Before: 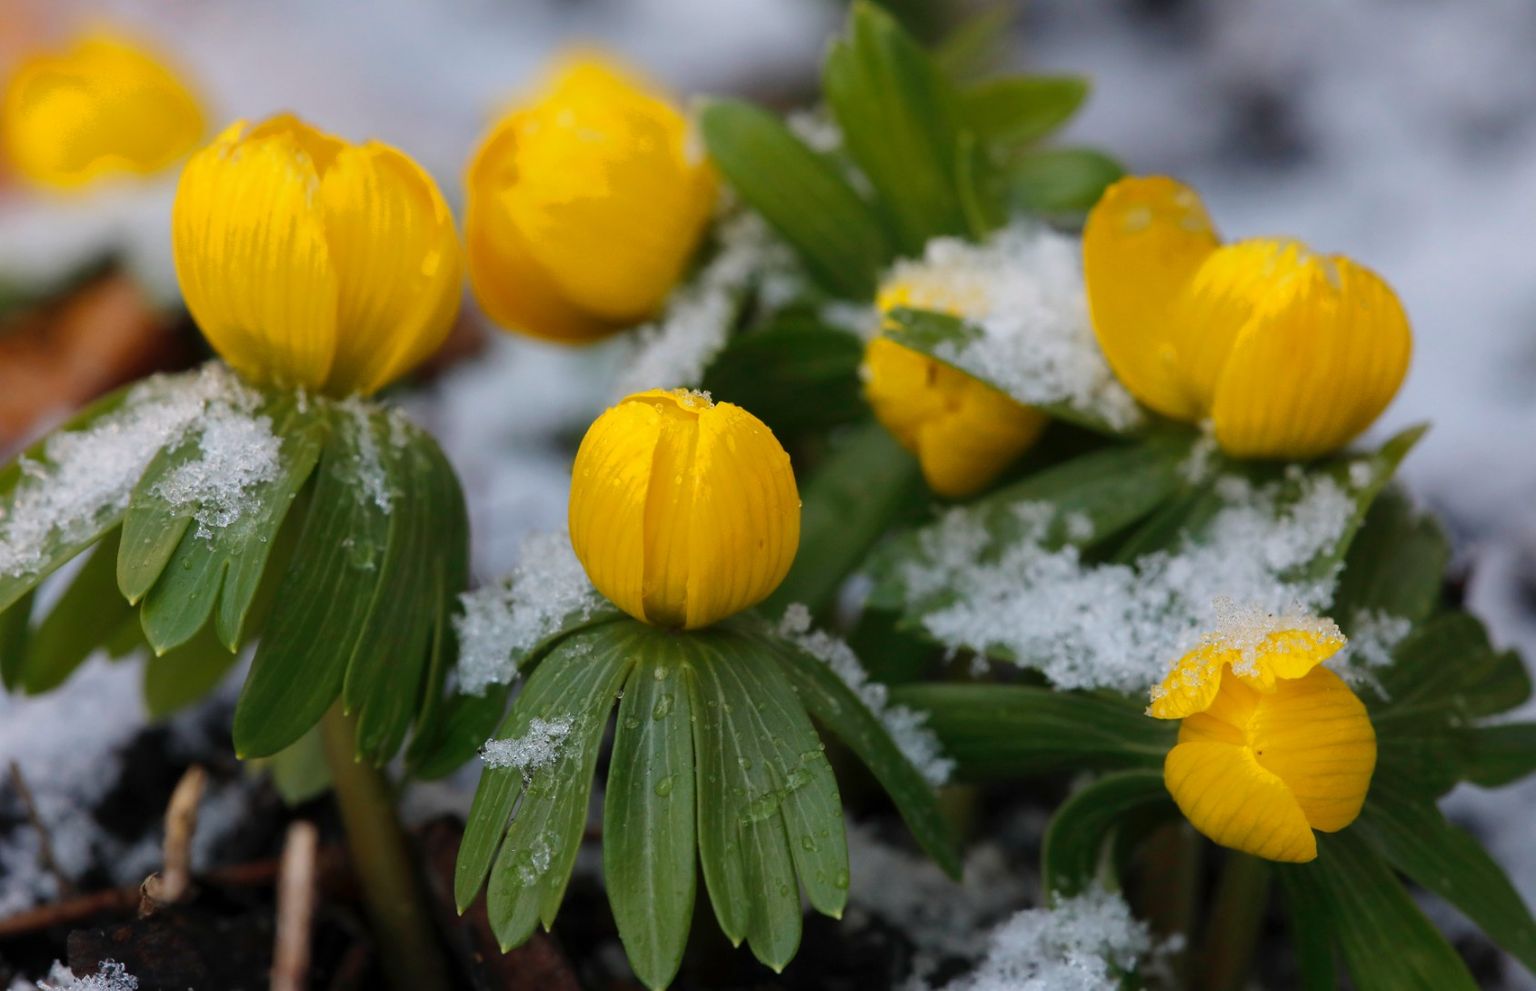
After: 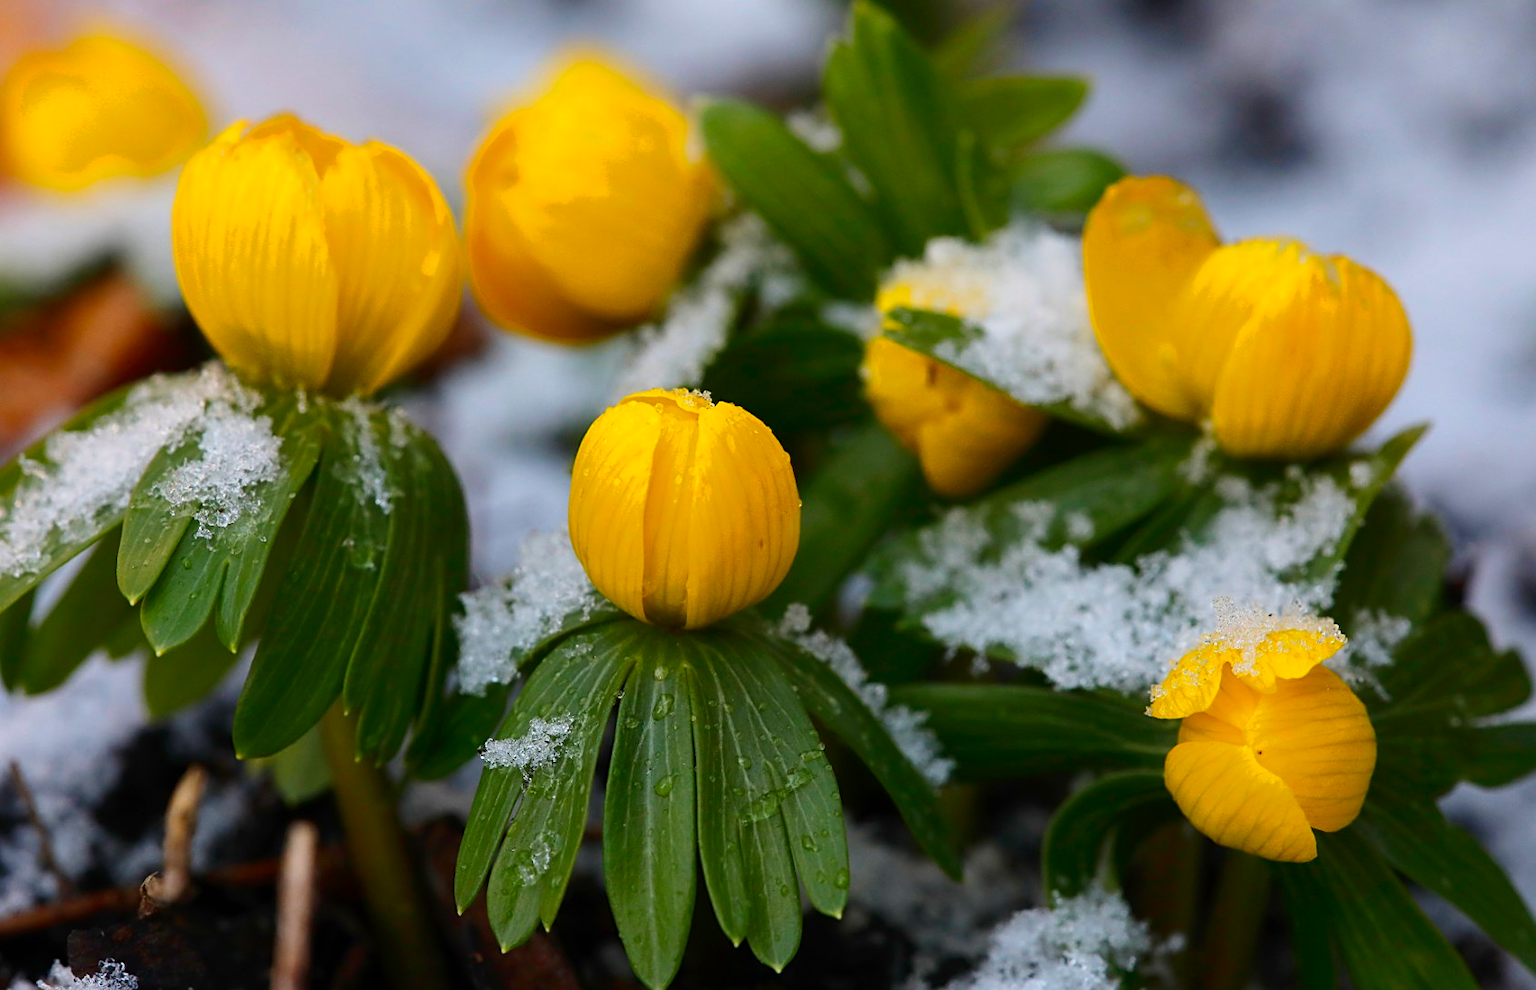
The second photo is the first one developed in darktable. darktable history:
contrast brightness saturation: contrast 0.16, saturation 0.32
sharpen: on, module defaults
